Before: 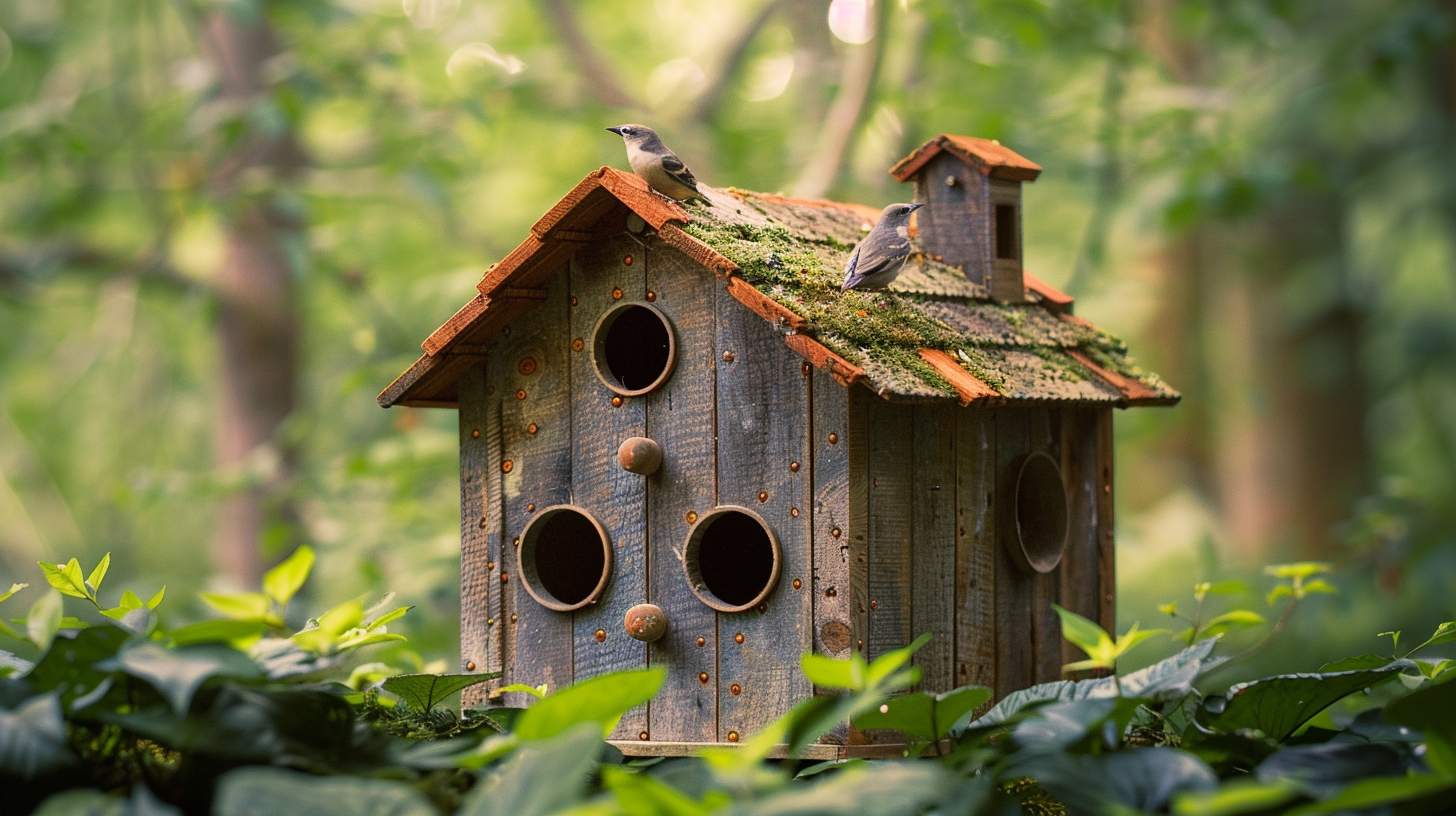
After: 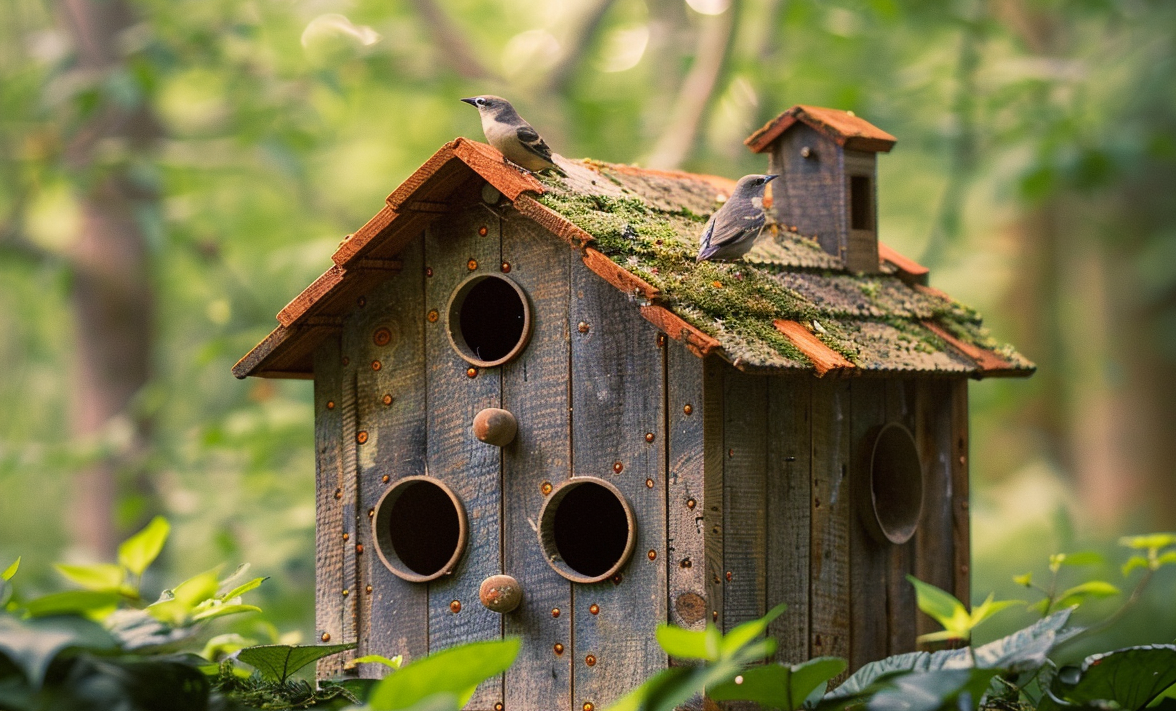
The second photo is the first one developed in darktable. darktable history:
crop: left 9.999%, top 3.584%, right 9.165%, bottom 9.269%
